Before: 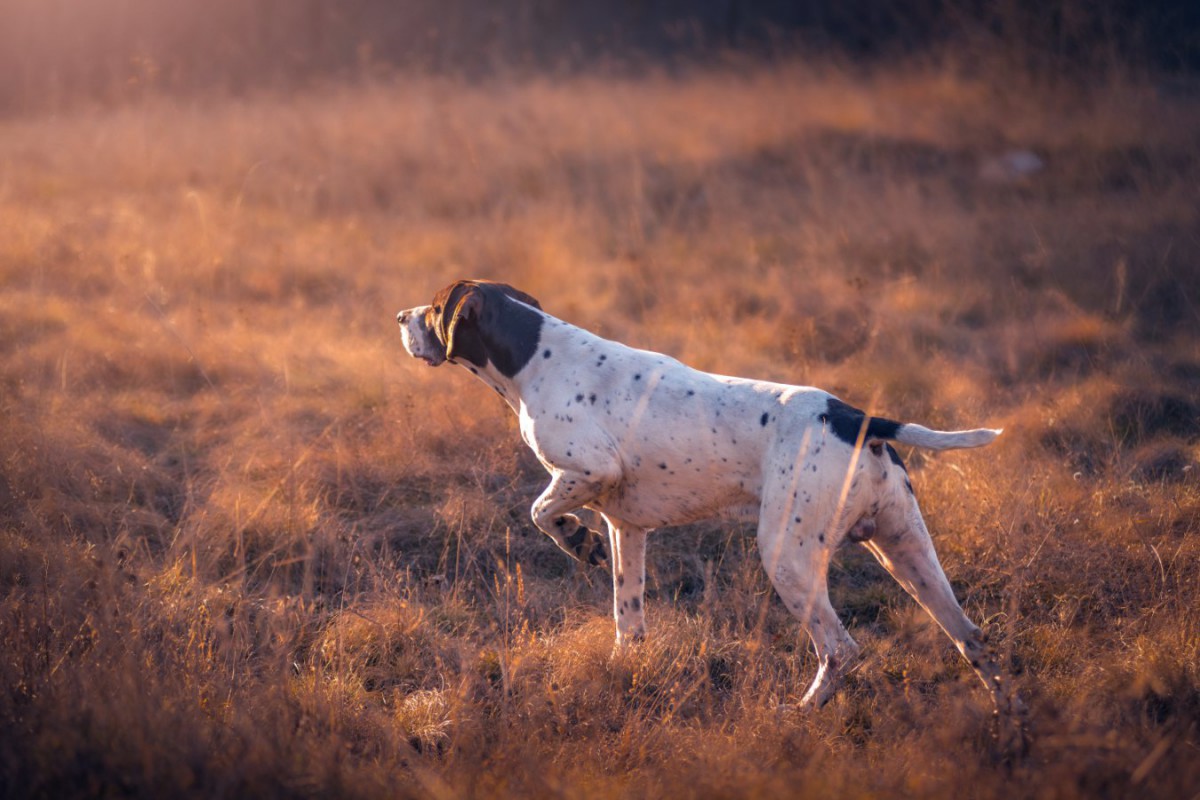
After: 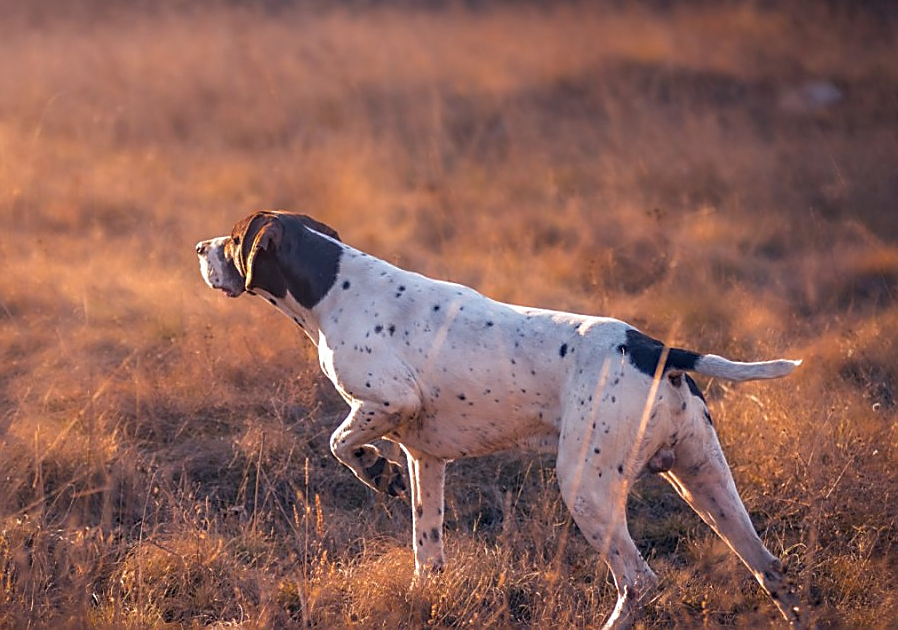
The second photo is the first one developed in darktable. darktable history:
sharpen: radius 1.4, amount 1.25, threshold 0.7
crop: left 16.768%, top 8.653%, right 8.362%, bottom 12.485%
